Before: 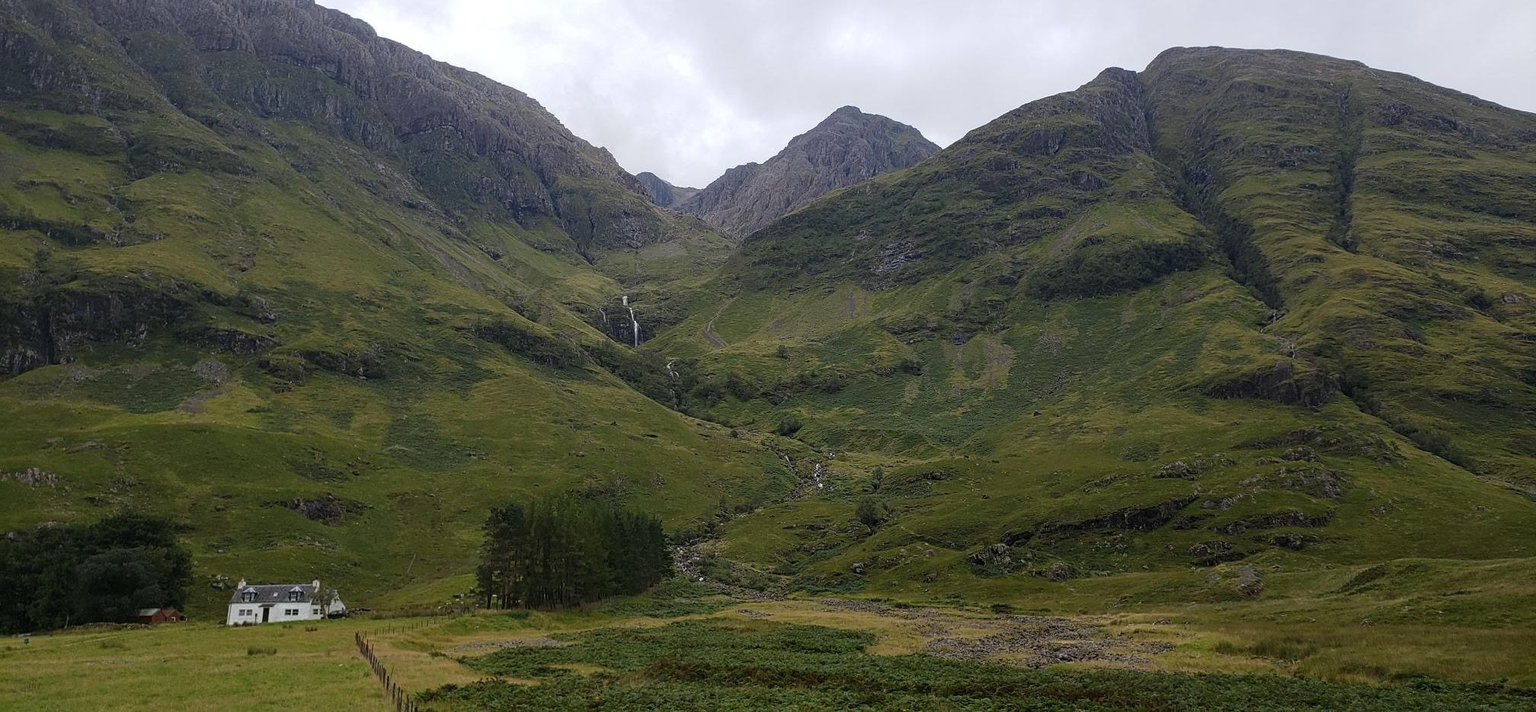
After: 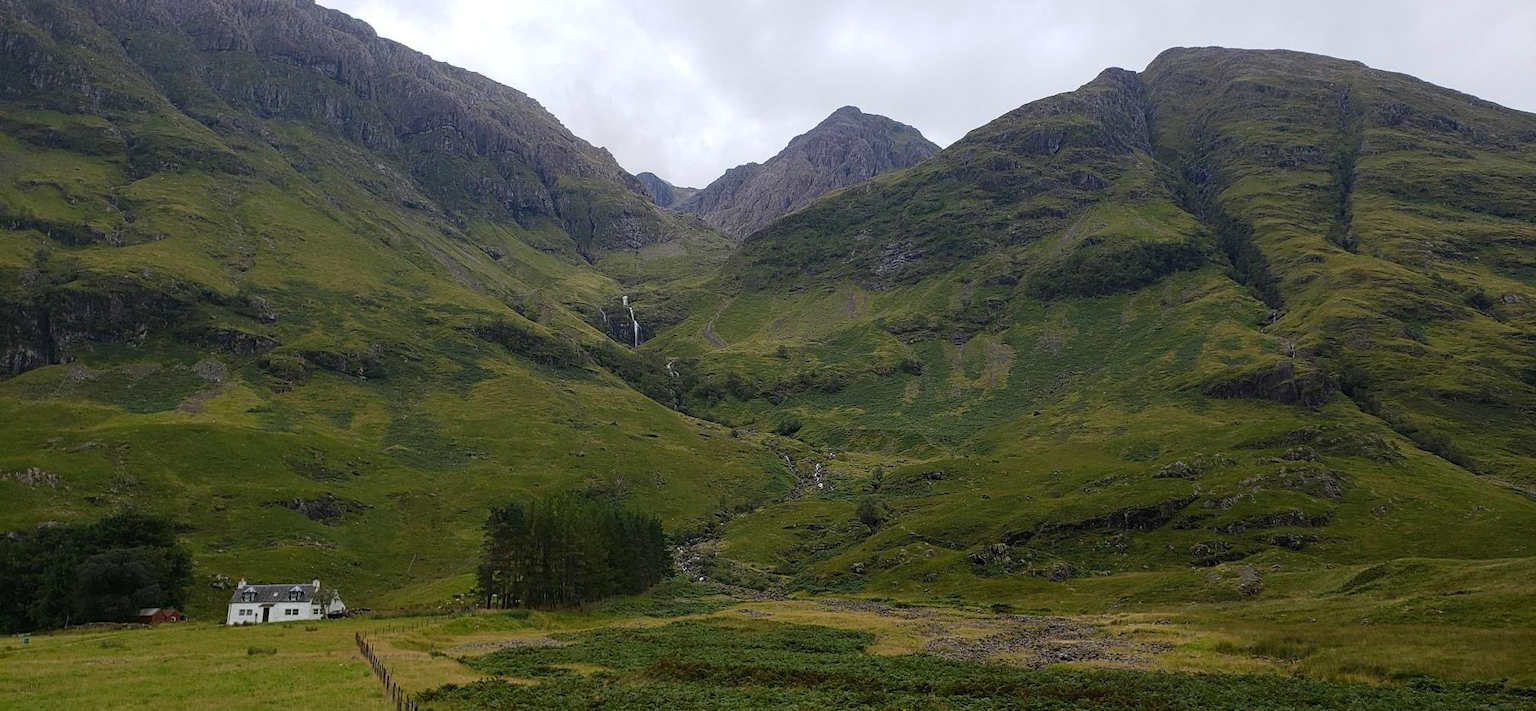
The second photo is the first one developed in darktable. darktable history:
contrast brightness saturation: contrast 0.043, saturation 0.152
